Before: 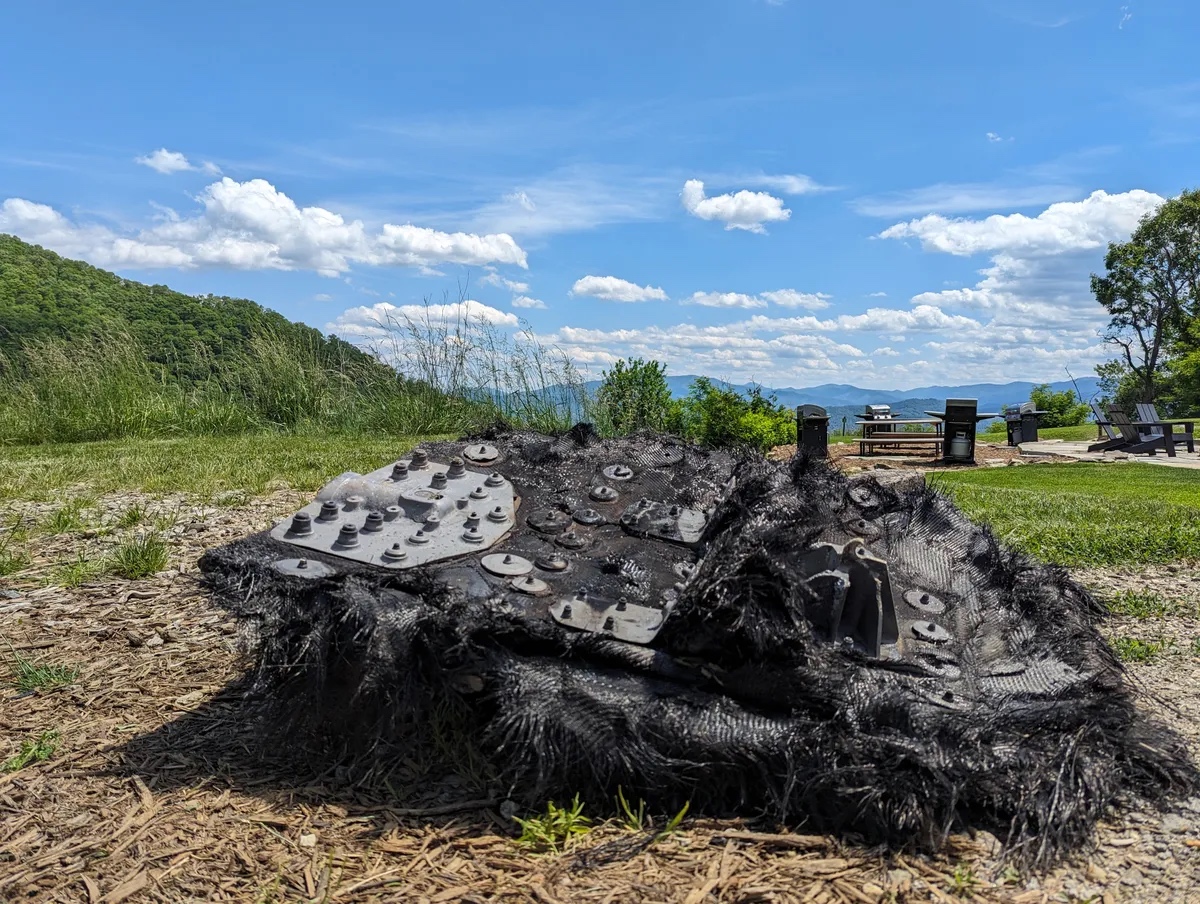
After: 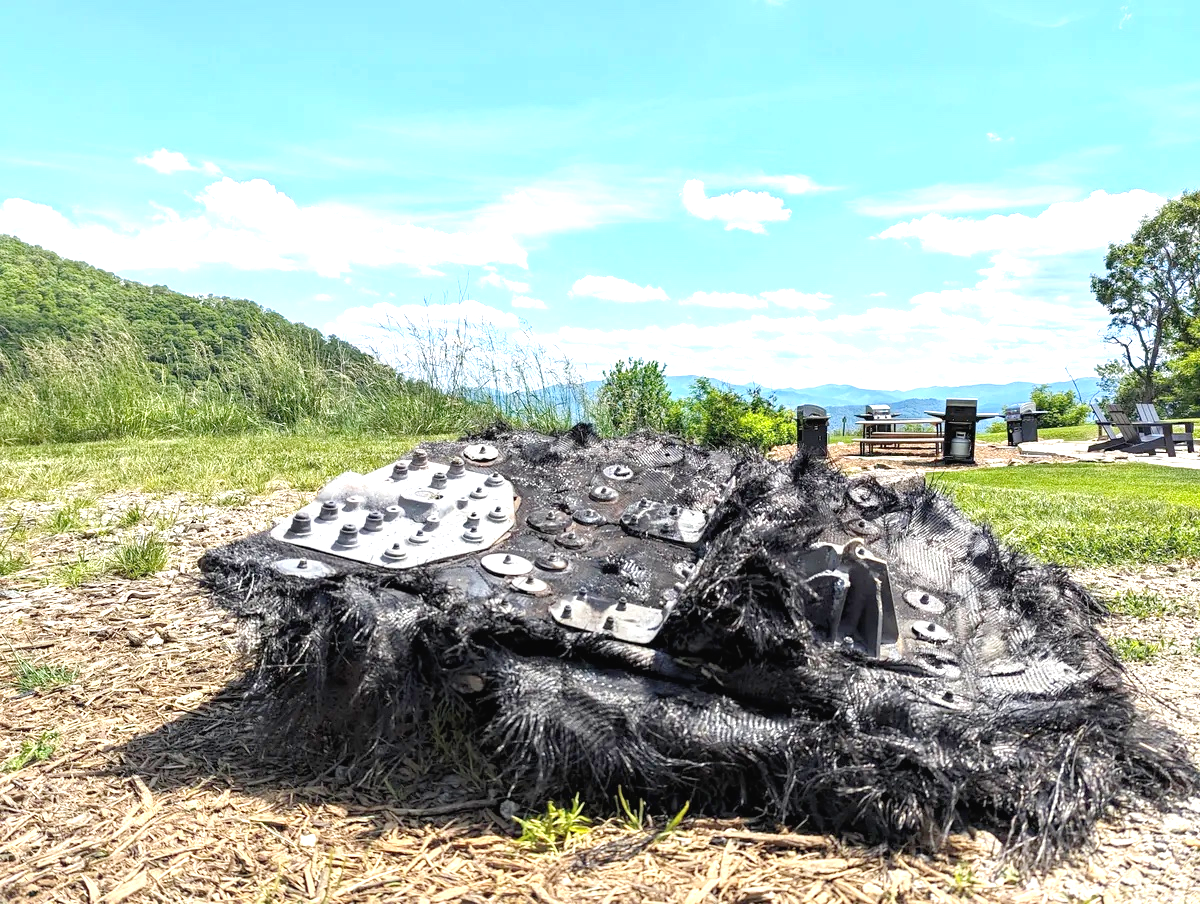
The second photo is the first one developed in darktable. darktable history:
exposure: black level correction -0.001, exposure 1.109 EV, compensate exposure bias true, compensate highlight preservation false
tone equalizer: -8 EV -0.582 EV, edges refinement/feathering 500, mask exposure compensation -1.57 EV, preserve details no
